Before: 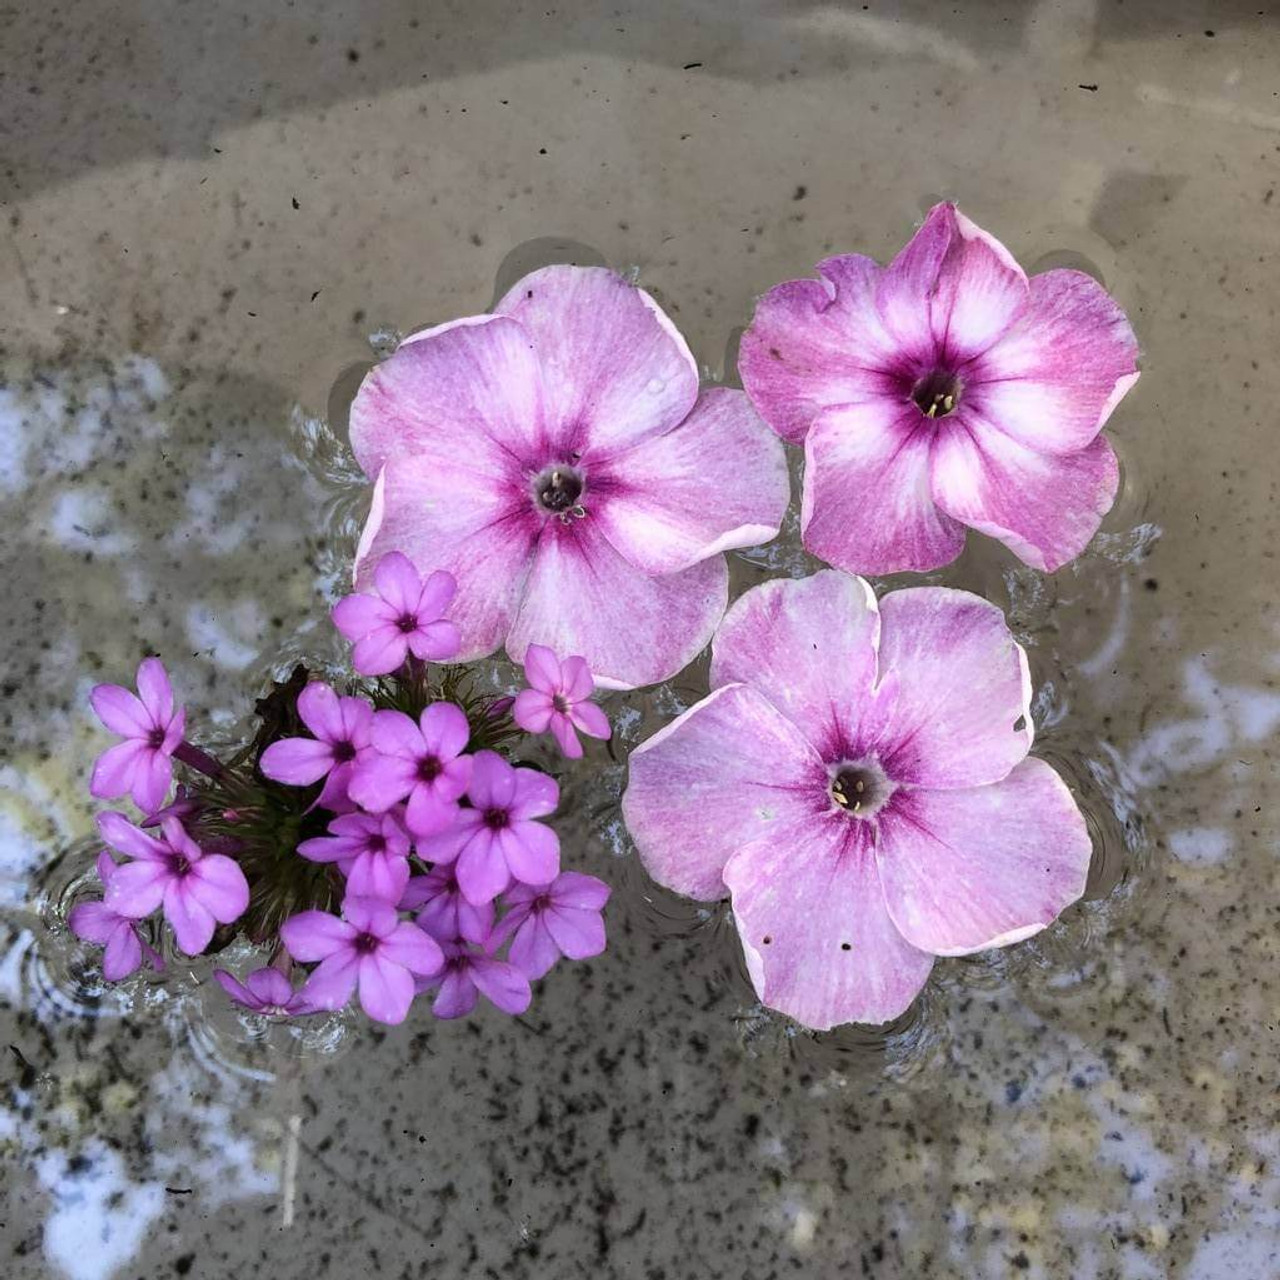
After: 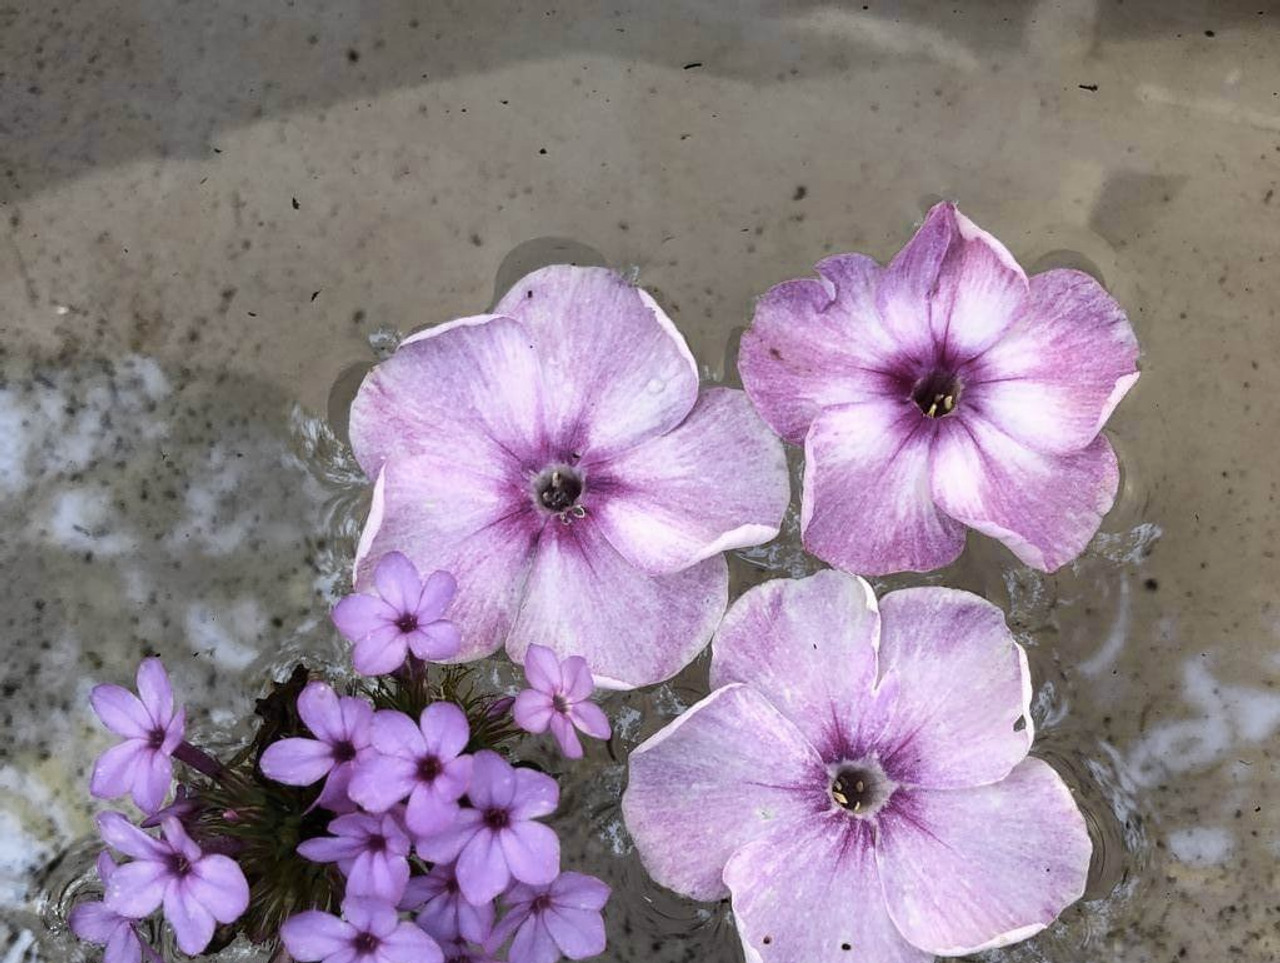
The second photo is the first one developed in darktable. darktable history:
color zones: curves: ch0 [(0.035, 0.242) (0.25, 0.5) (0.384, 0.214) (0.488, 0.255) (0.75, 0.5)]; ch1 [(0.063, 0.379) (0.25, 0.5) (0.354, 0.201) (0.489, 0.085) (0.729, 0.271)]; ch2 [(0.25, 0.5) (0.38, 0.517) (0.442, 0.51) (0.735, 0.456)]
crop: bottom 24.592%
